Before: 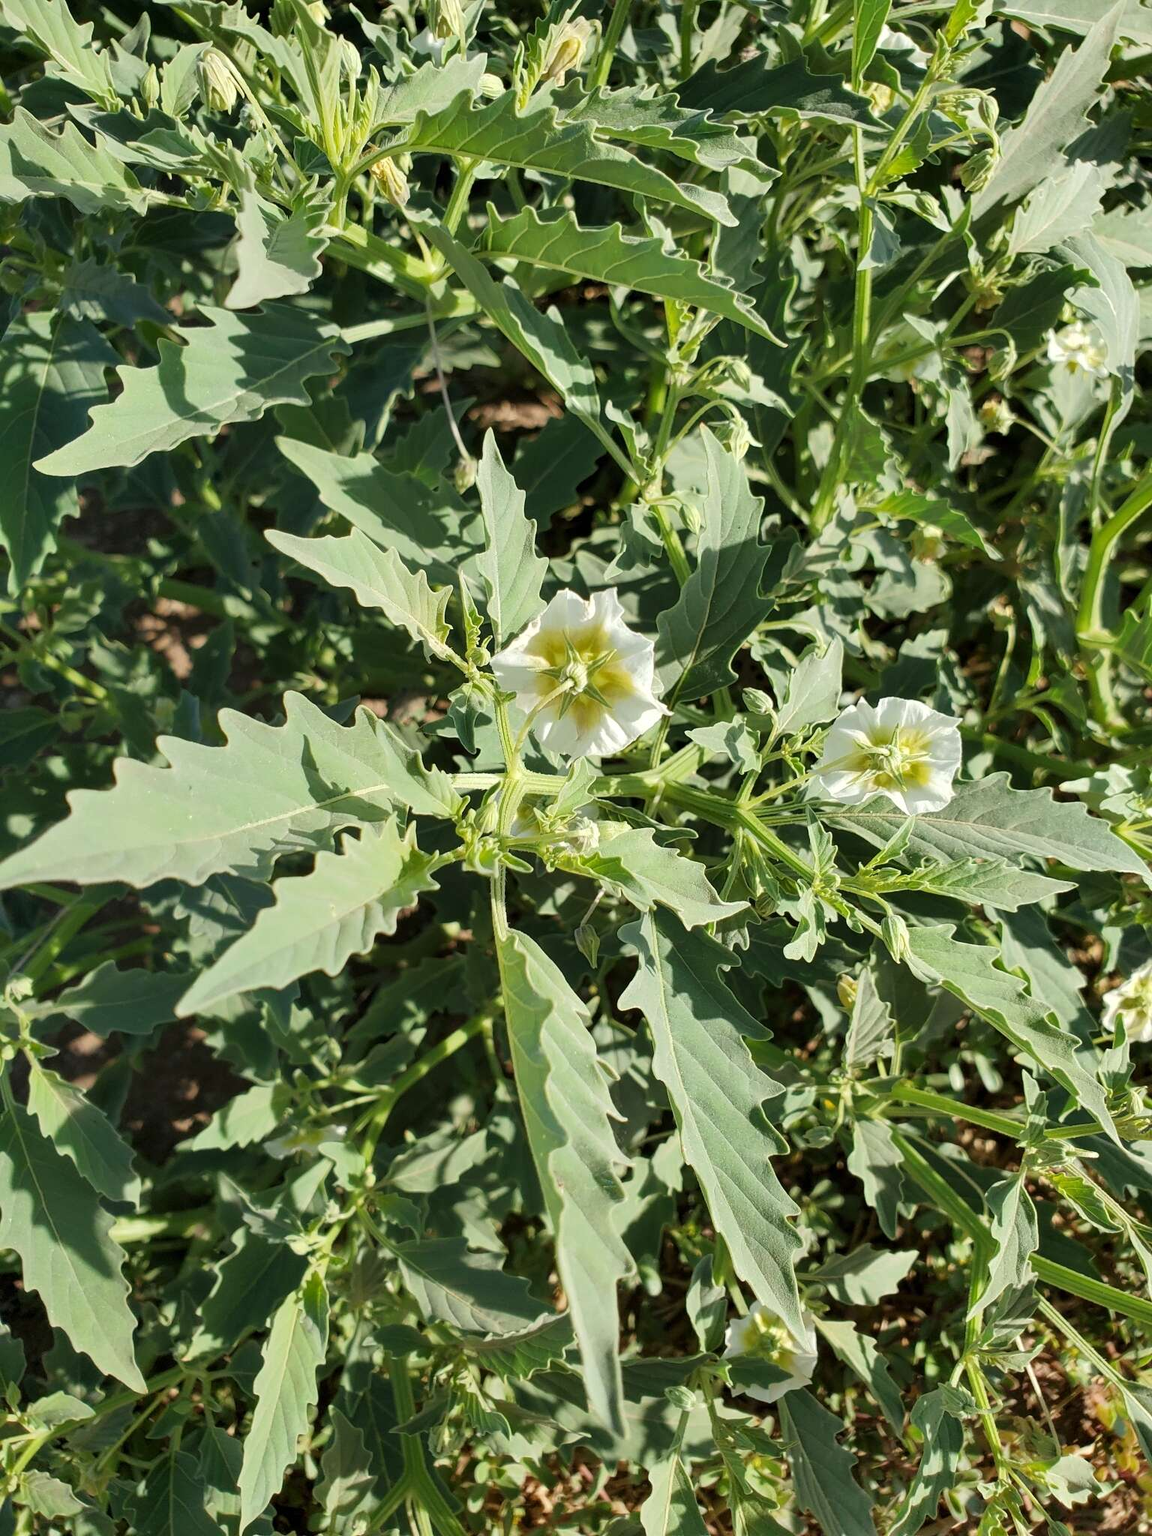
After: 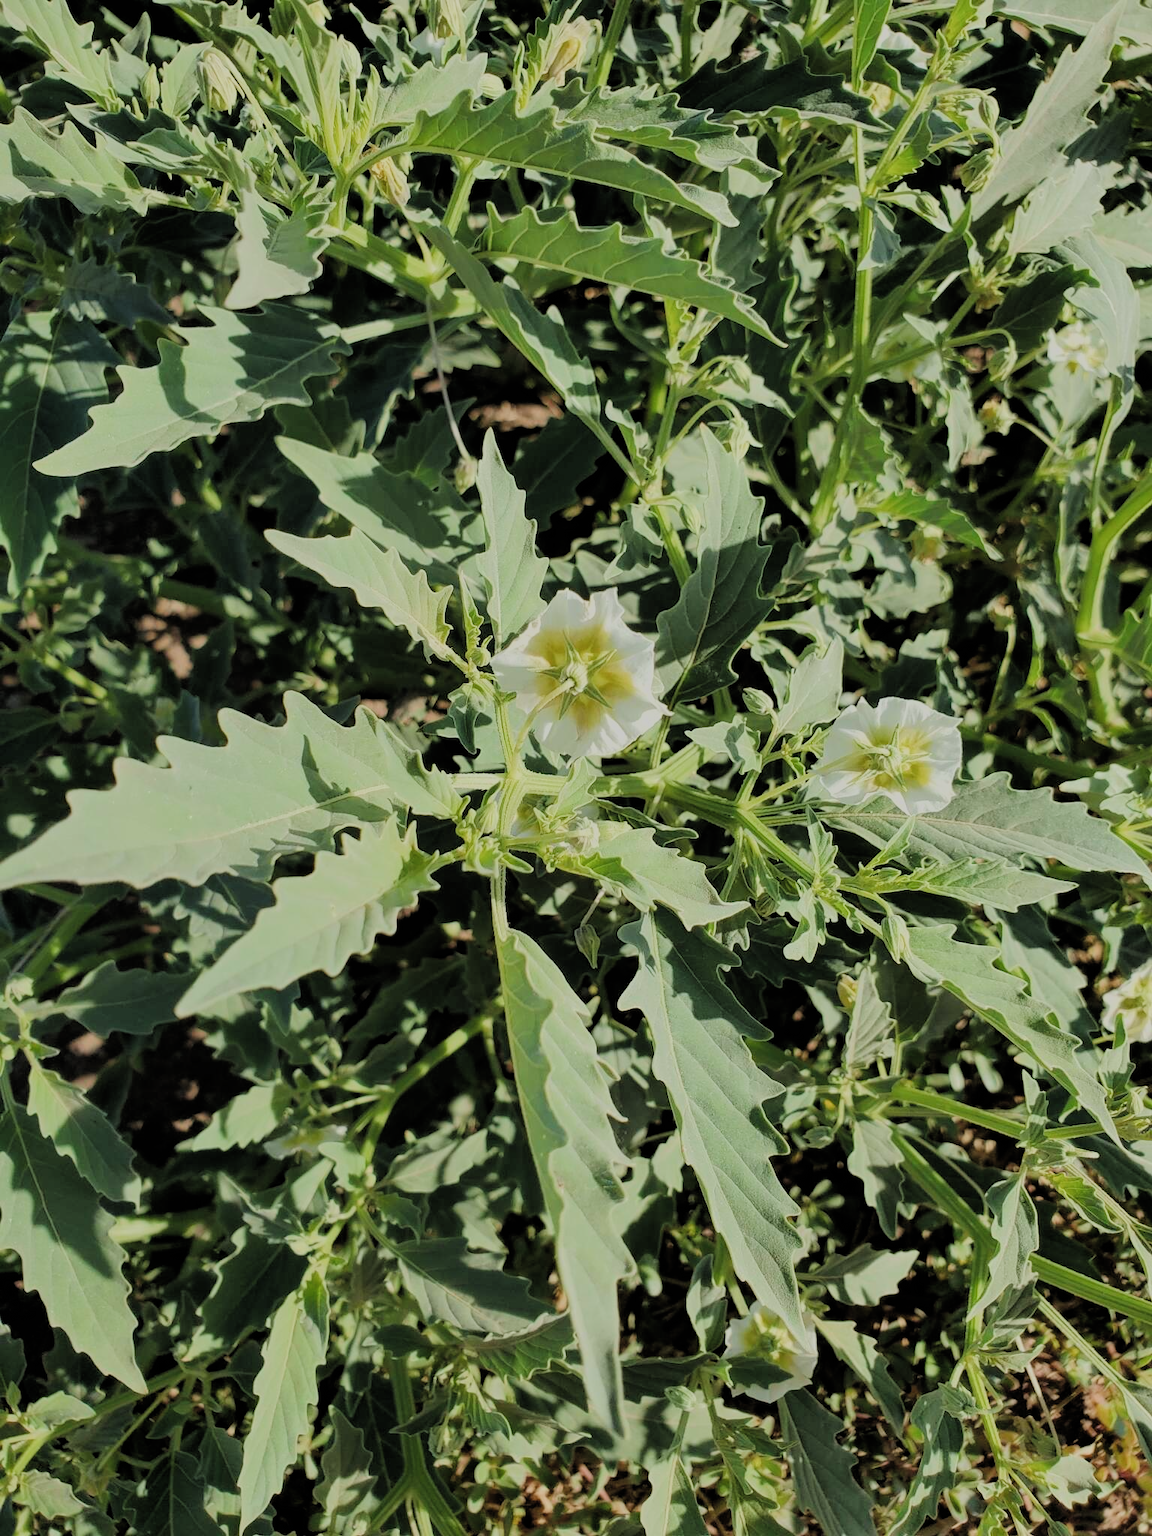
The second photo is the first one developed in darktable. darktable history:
filmic rgb: black relative exposure -6.06 EV, white relative exposure 6.95 EV, hardness 2.27, color science v4 (2020)
